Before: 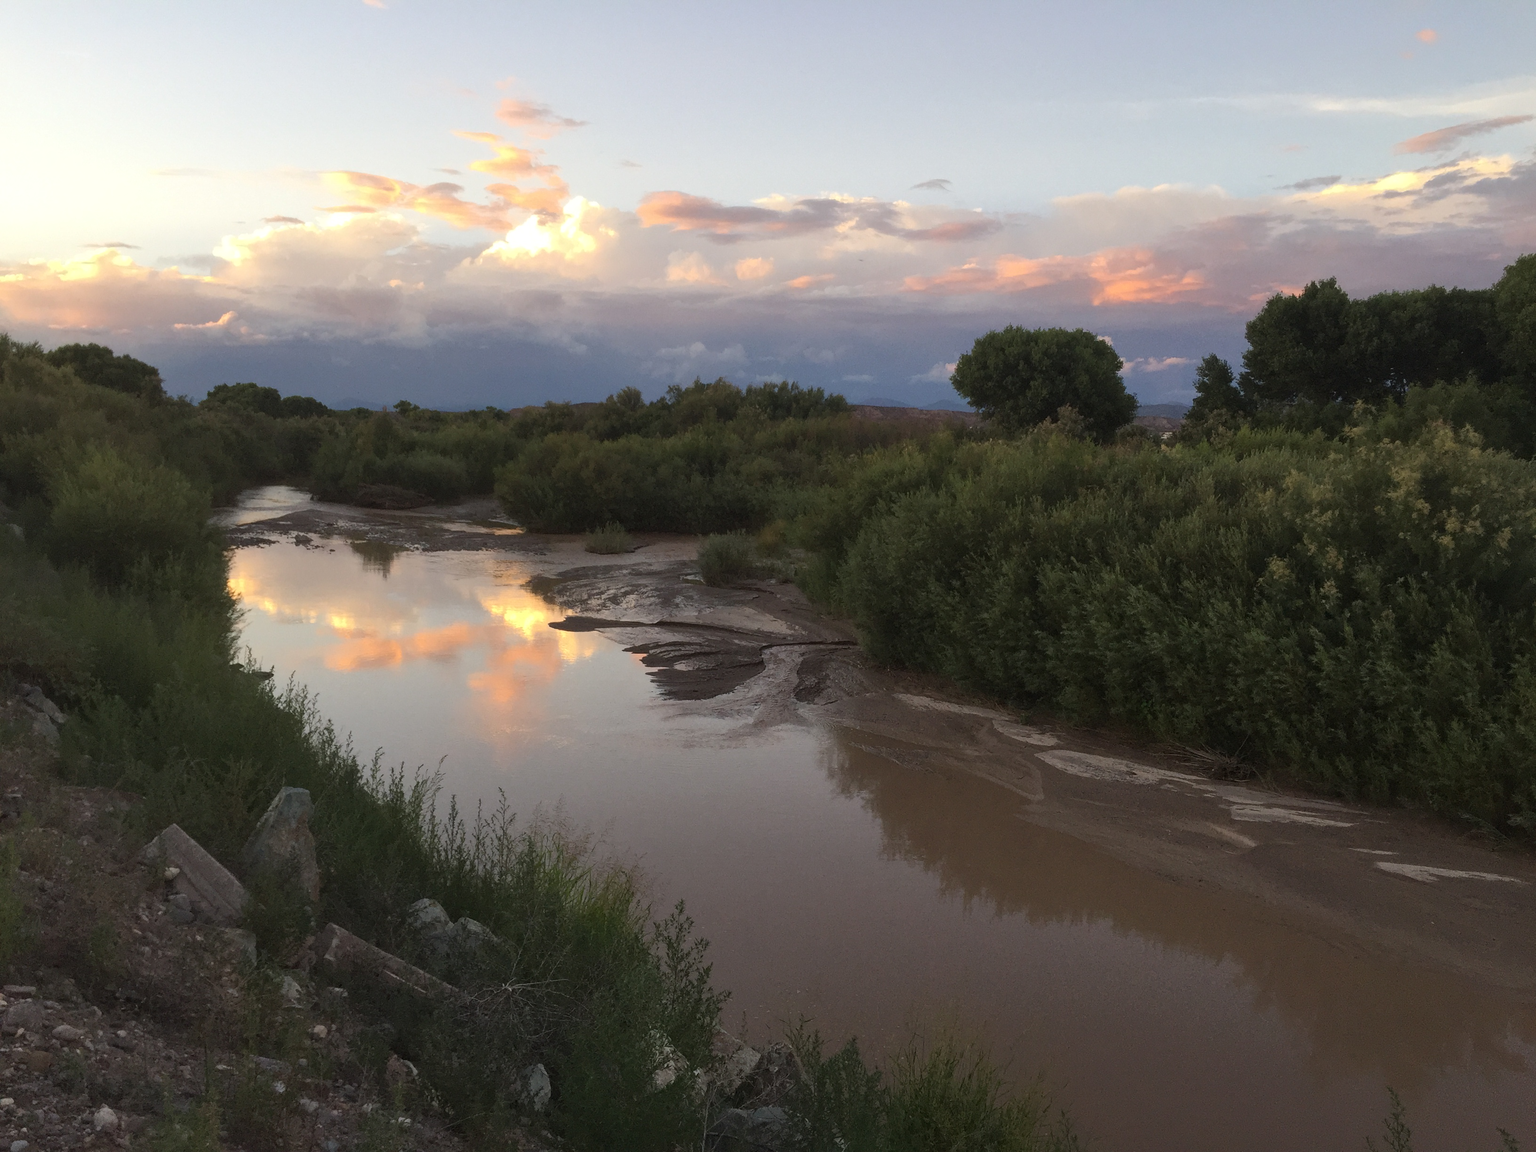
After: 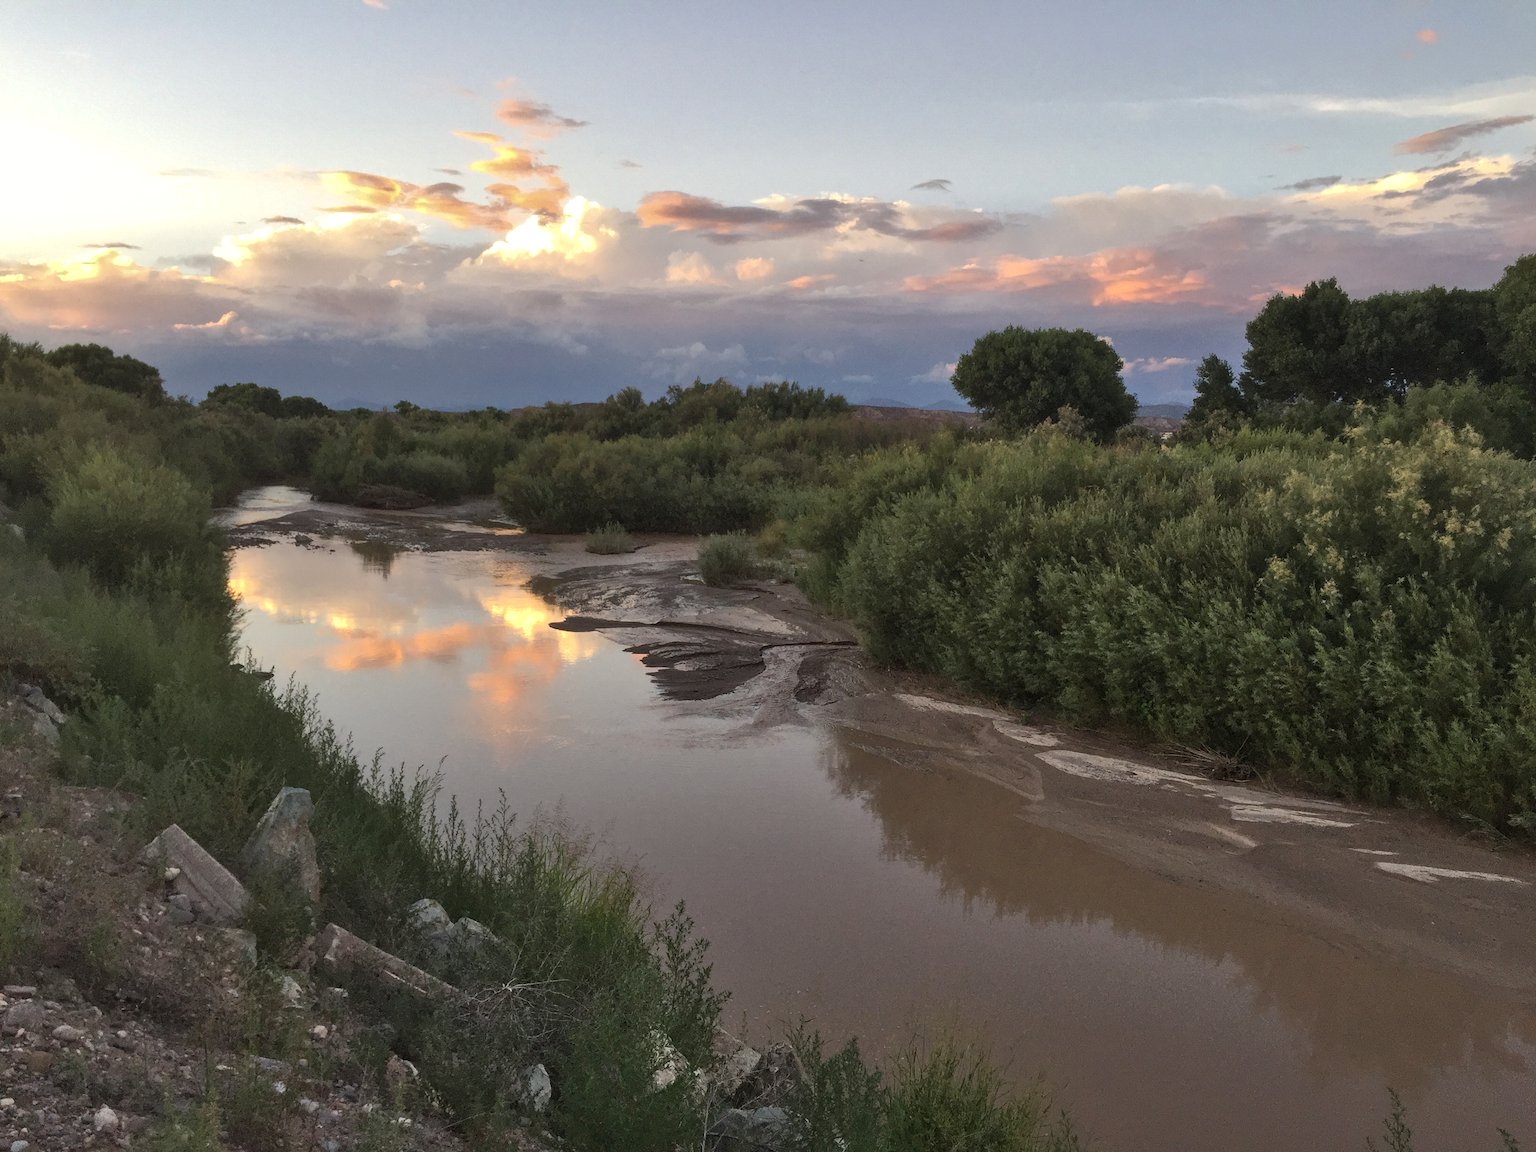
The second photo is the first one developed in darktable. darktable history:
shadows and highlights: white point adjustment 1, soften with gaussian
local contrast: highlights 100%, shadows 100%, detail 120%, midtone range 0.2
